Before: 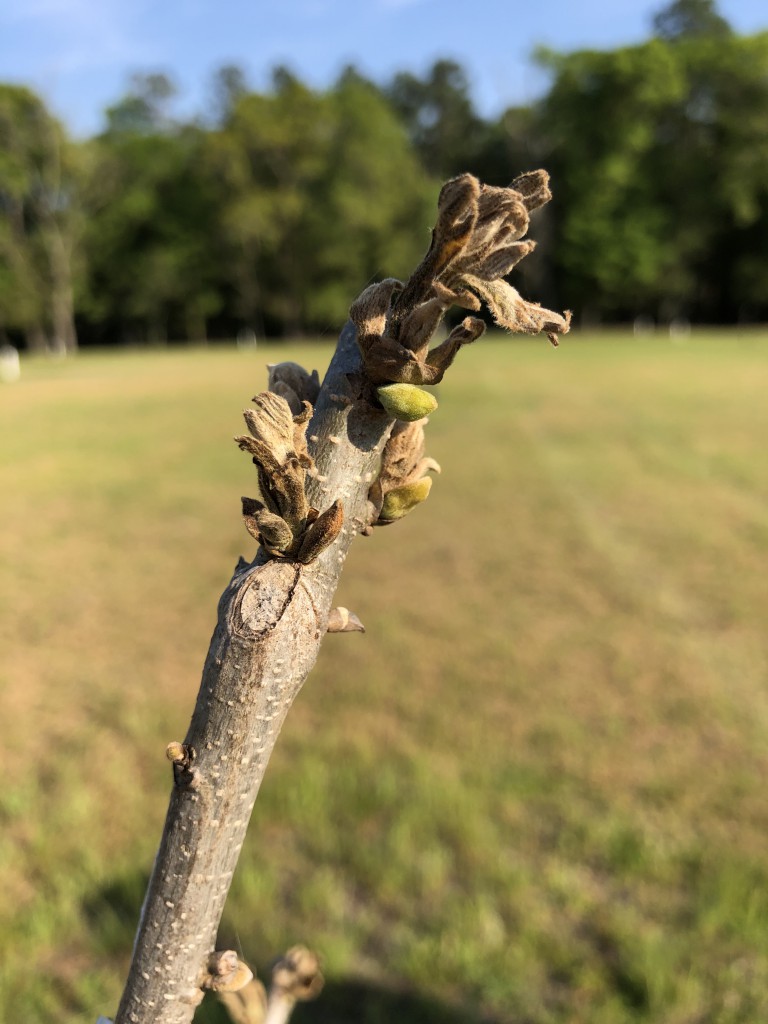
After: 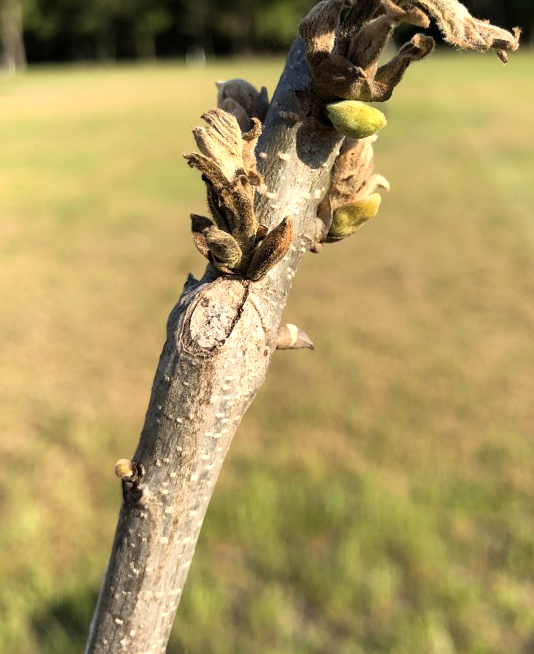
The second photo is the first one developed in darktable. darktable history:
crop: left 6.689%, top 27.664%, right 23.743%, bottom 8.461%
tone equalizer: -8 EV -0.383 EV, -7 EV -0.403 EV, -6 EV -0.307 EV, -5 EV -0.235 EV, -3 EV 0.257 EV, -2 EV 0.318 EV, -1 EV 0.376 EV, +0 EV 0.401 EV
